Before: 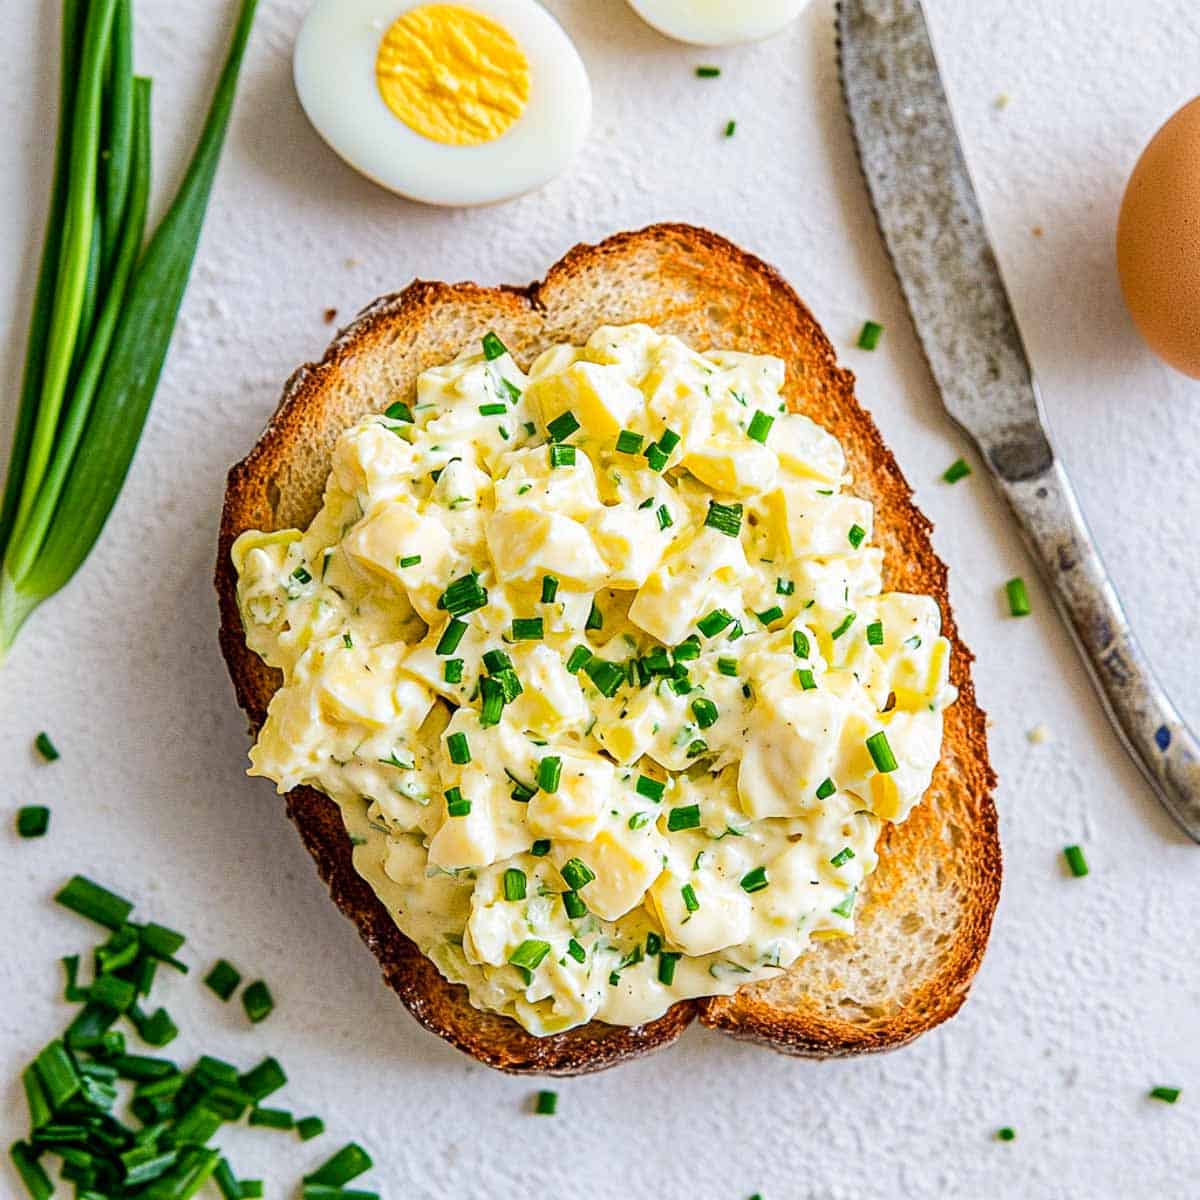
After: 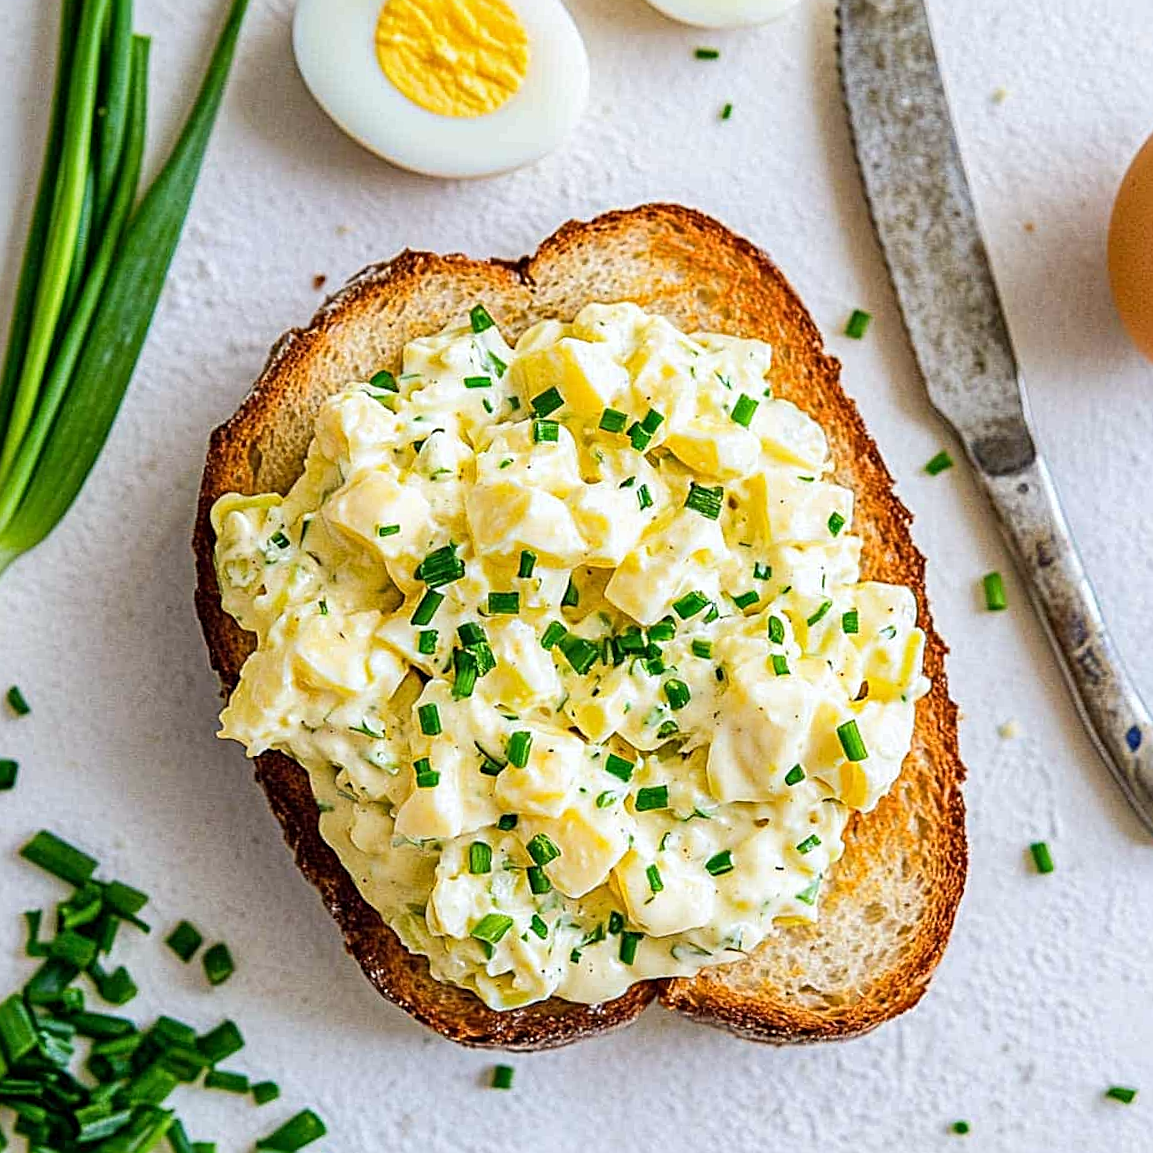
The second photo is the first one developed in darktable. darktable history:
sharpen: radius 2.167, amount 0.381, threshold 0
white balance: red 0.986, blue 1.01
crop and rotate: angle -2.38°
